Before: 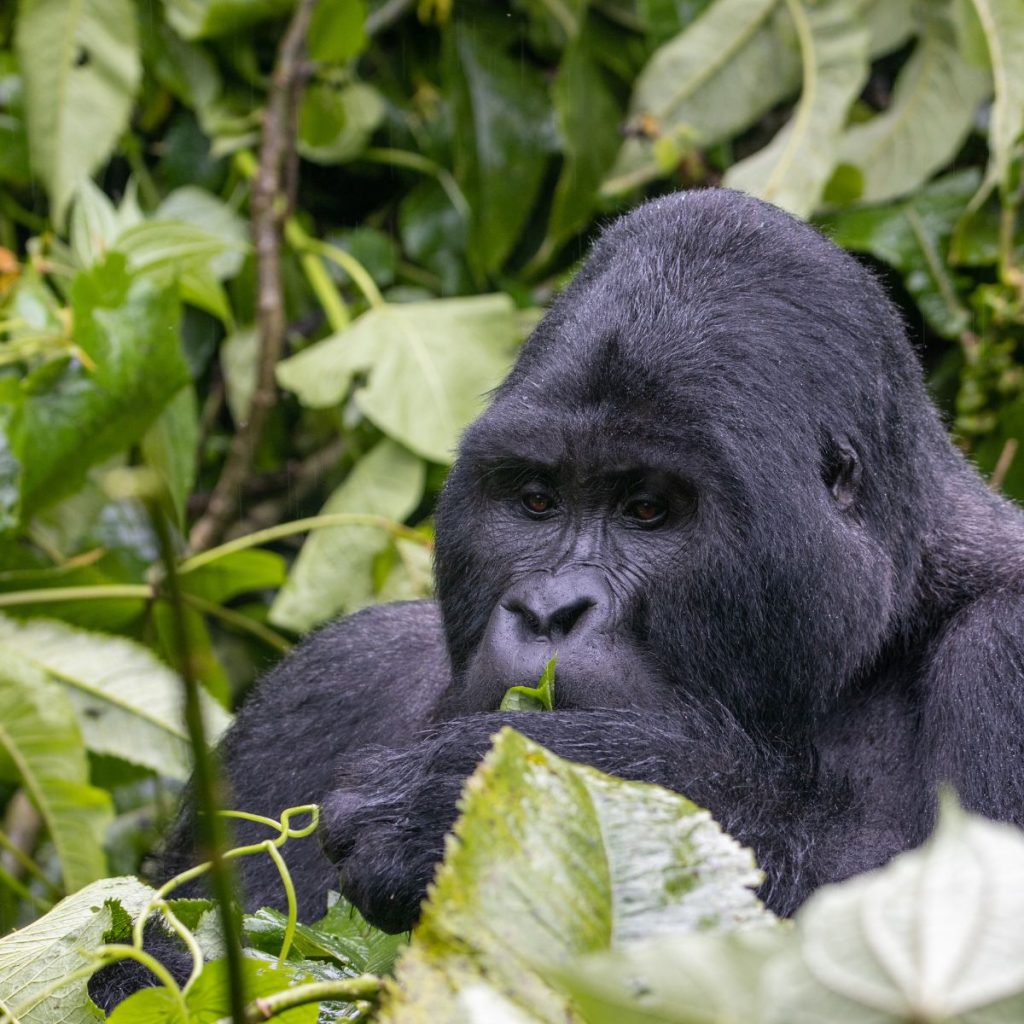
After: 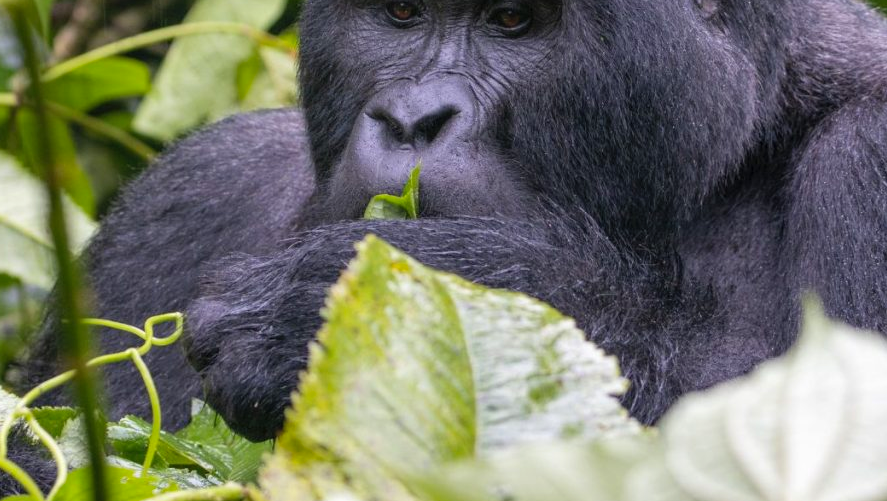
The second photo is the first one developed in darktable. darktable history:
crop and rotate: left 13.306%, top 48.129%, bottom 2.928%
contrast brightness saturation: contrast 0.03, brightness 0.06, saturation 0.13
